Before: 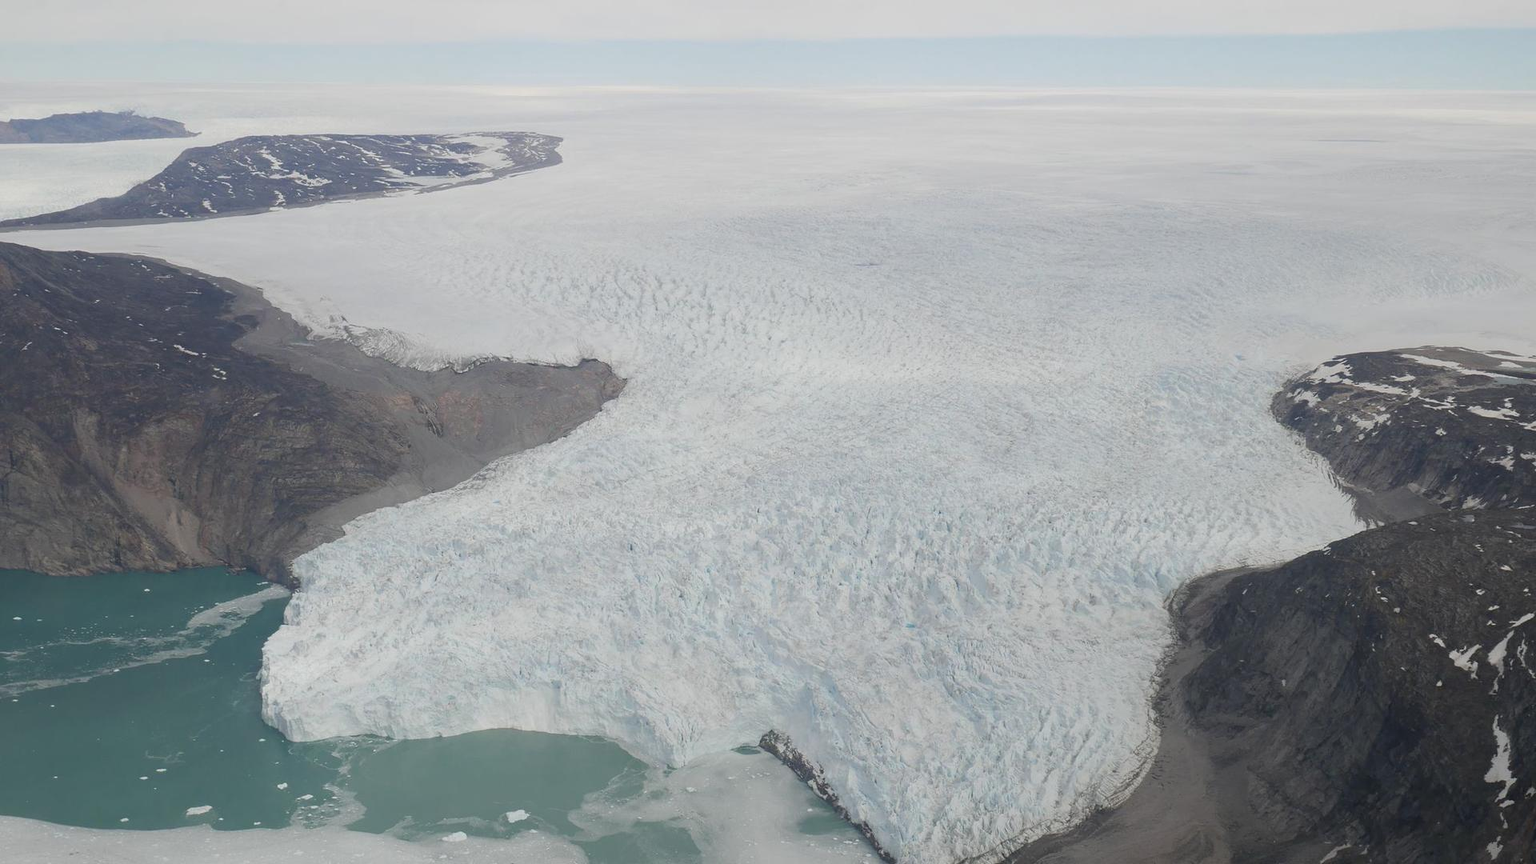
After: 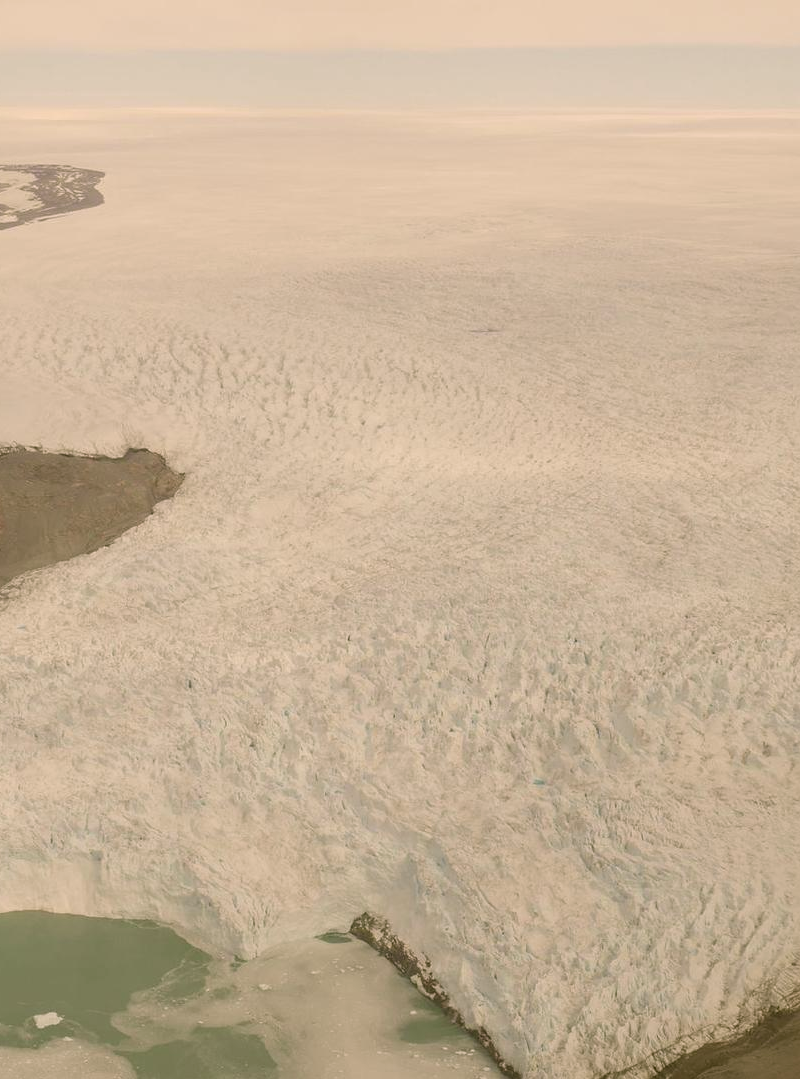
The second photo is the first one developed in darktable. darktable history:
color correction: highlights a* 8.98, highlights b* 15.09, shadows a* -0.49, shadows b* 26.52
crop: left 31.229%, right 27.105%
